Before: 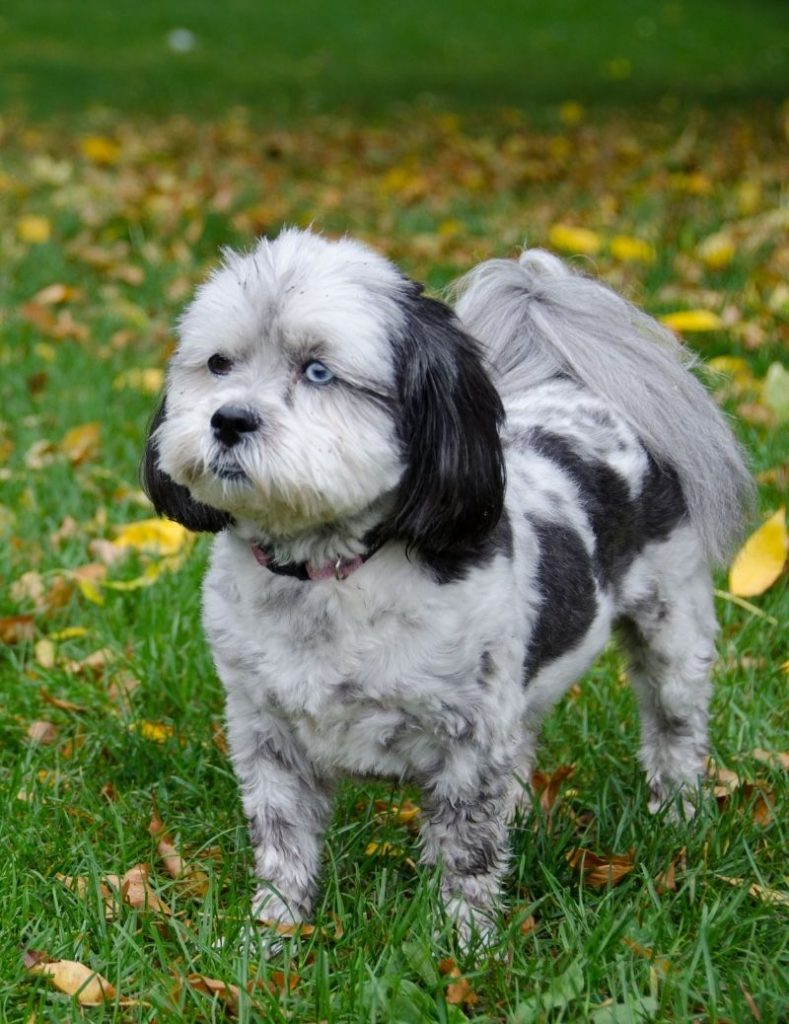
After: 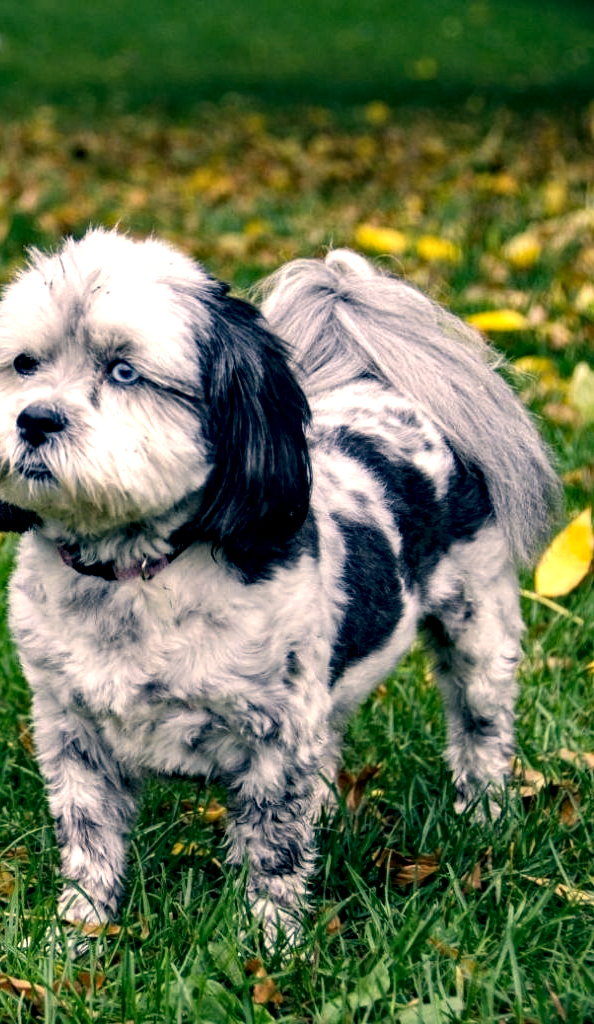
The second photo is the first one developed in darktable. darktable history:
crop and rotate: left 24.6%
haze removal: compatibility mode true, adaptive false
local contrast: highlights 80%, shadows 57%, detail 175%, midtone range 0.602
color correction: highlights a* 10.32, highlights b* 14.66, shadows a* -9.59, shadows b* -15.02
